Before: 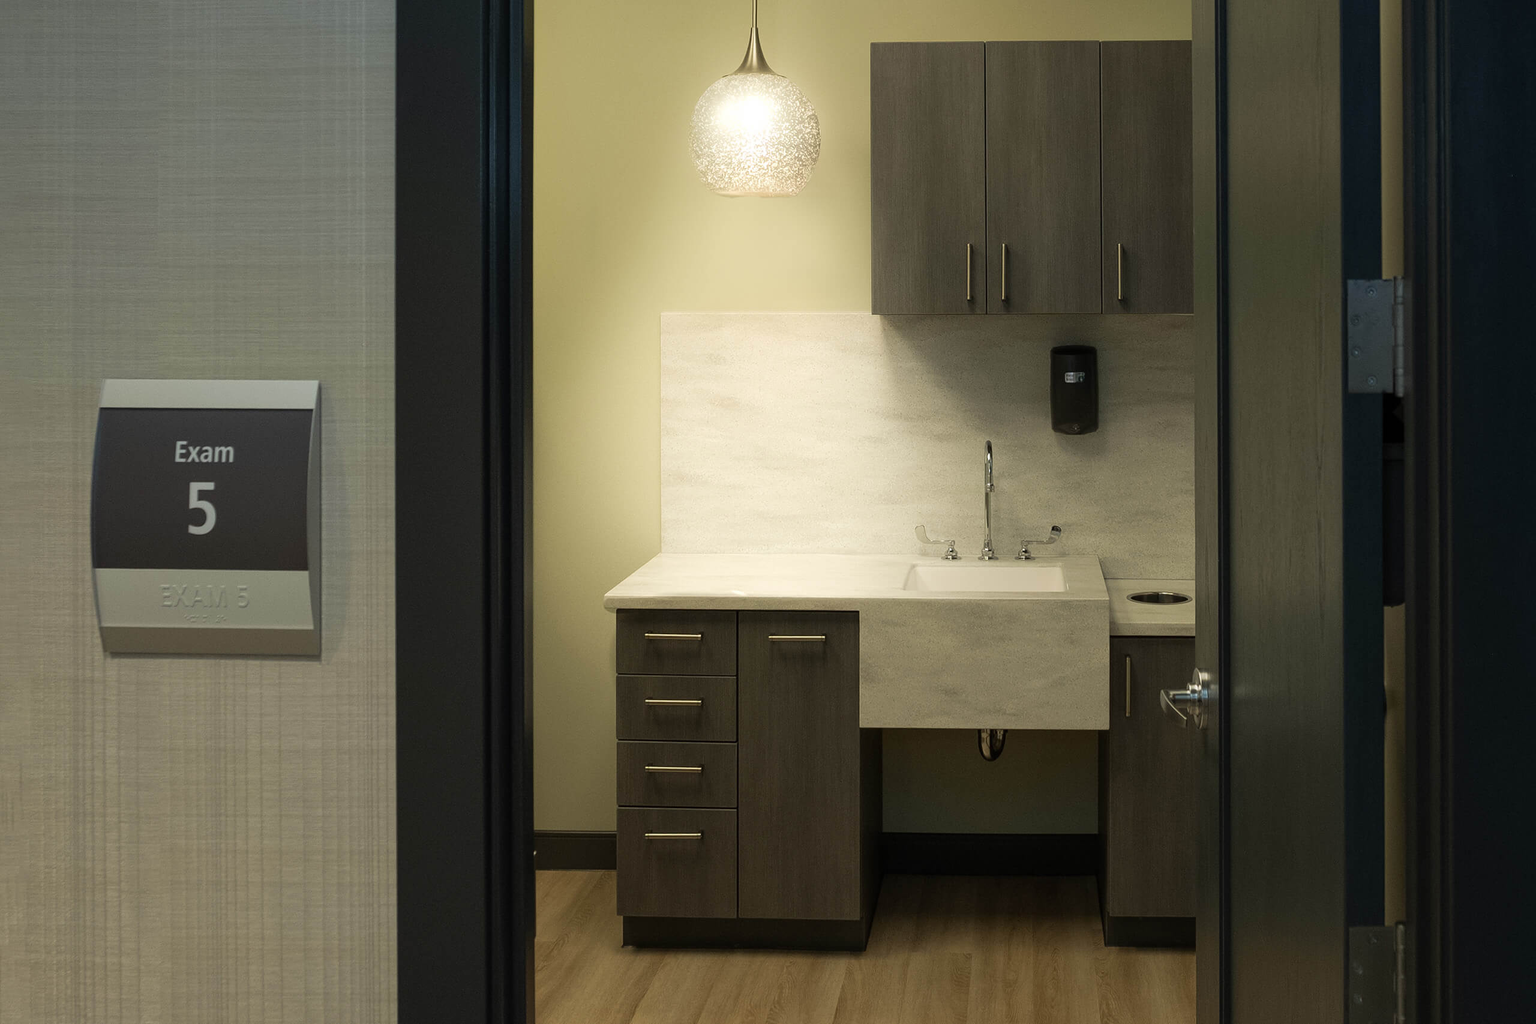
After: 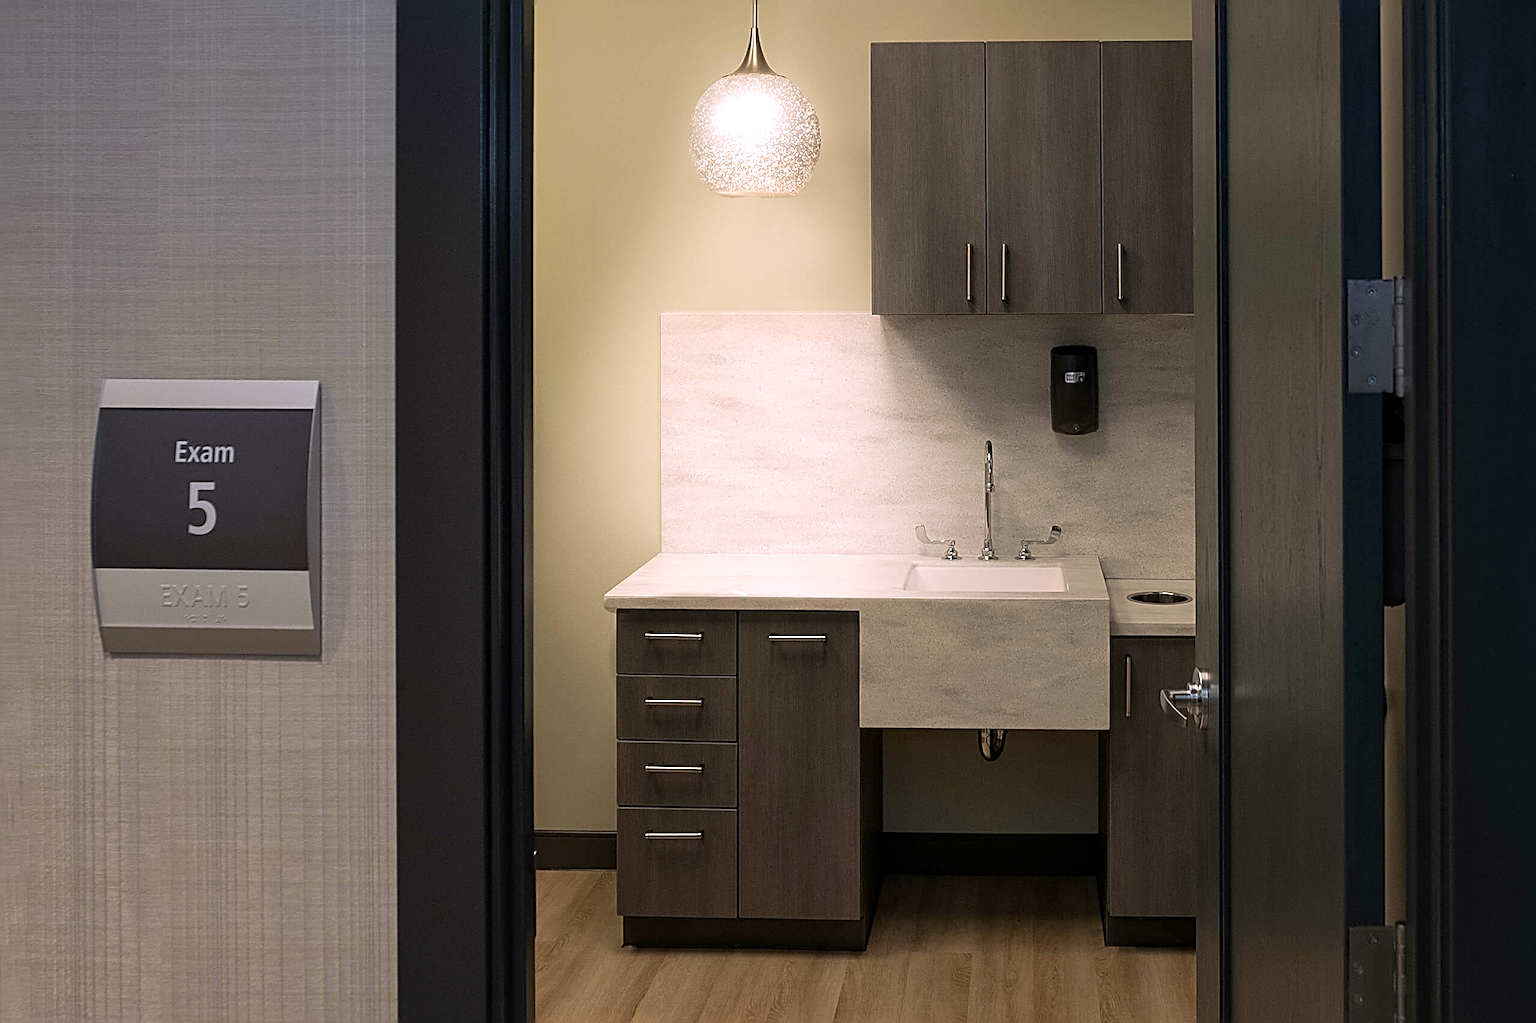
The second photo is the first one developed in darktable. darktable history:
levels: levels [0, 0.498, 1]
sharpen: radius 3.025, amount 0.757
local contrast: mode bilateral grid, contrast 20, coarseness 50, detail 120%, midtone range 0.2
white balance: red 1.066, blue 1.119
